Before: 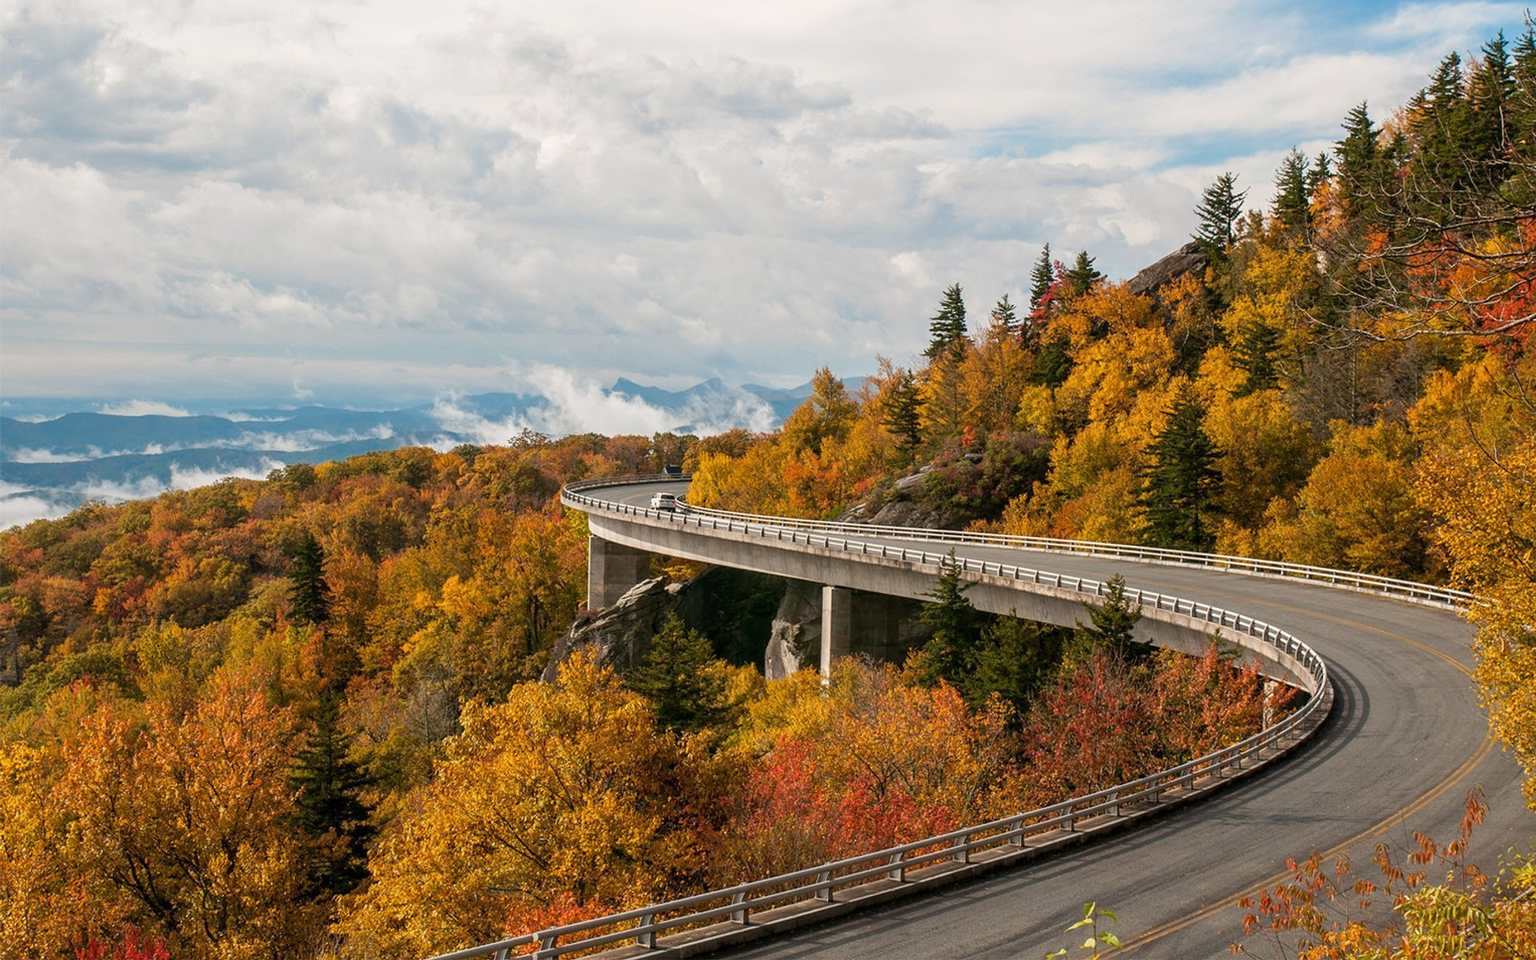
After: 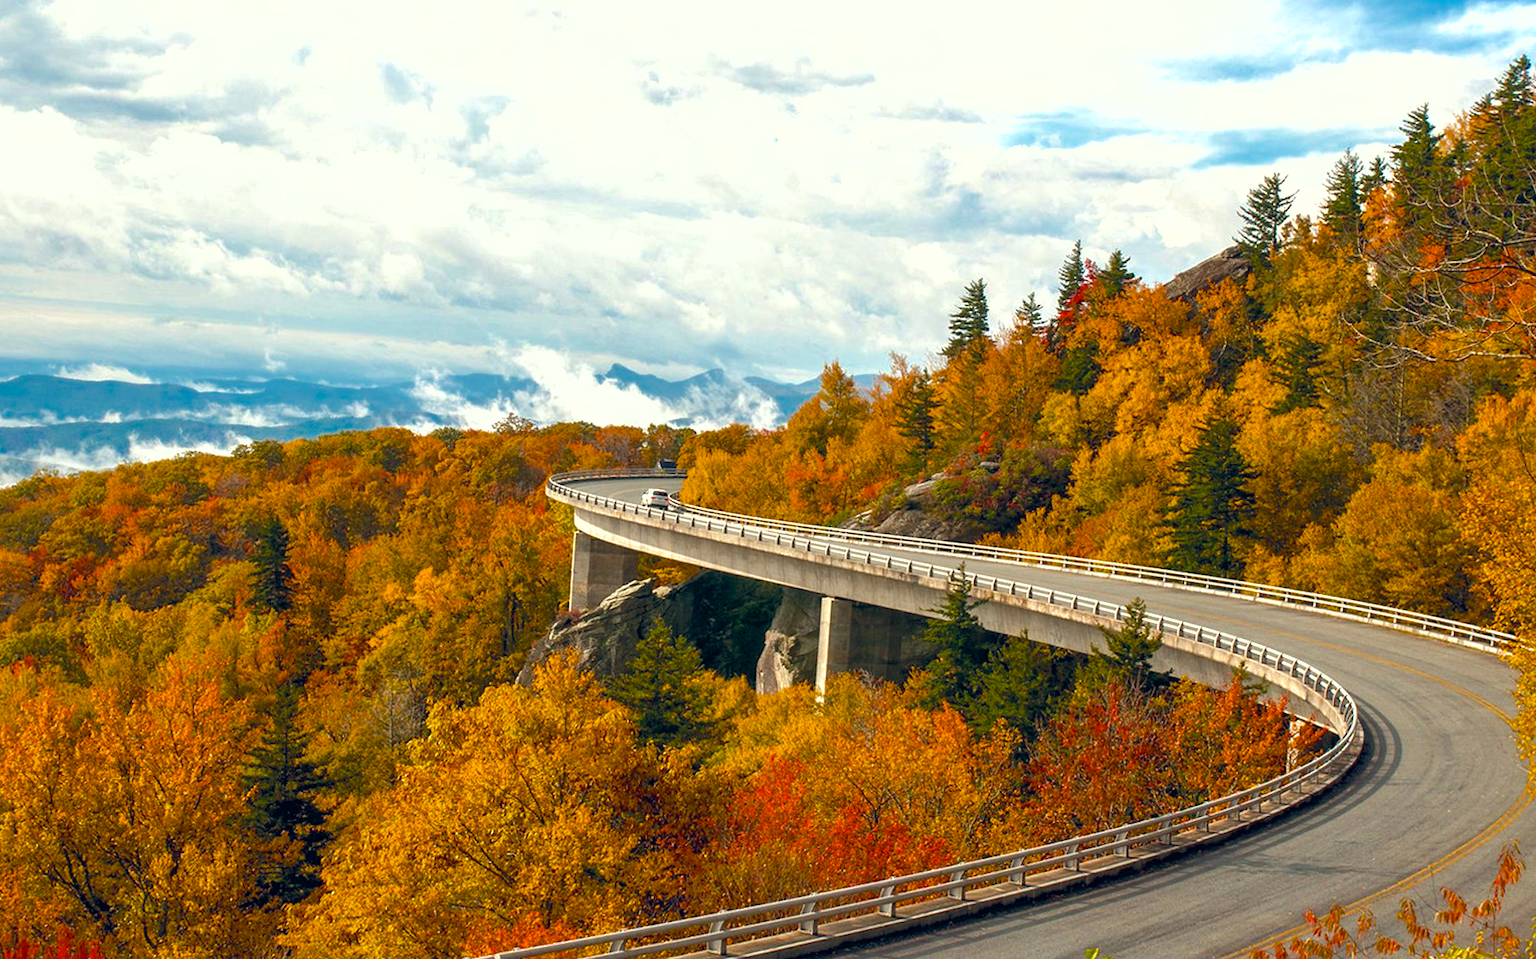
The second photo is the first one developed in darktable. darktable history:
crop and rotate: angle -2.6°
exposure: black level correction 0, exposure 0.703 EV, compensate highlight preservation false
color balance rgb: global offset › chroma 0.103%, global offset › hue 253.92°, linear chroma grading › global chroma 0.607%, perceptual saturation grading › global saturation 25.239%, global vibrance 15.75%, saturation formula JzAzBz (2021)
shadows and highlights: on, module defaults
color correction: highlights a* -4.54, highlights b* 5.04, saturation 0.96
